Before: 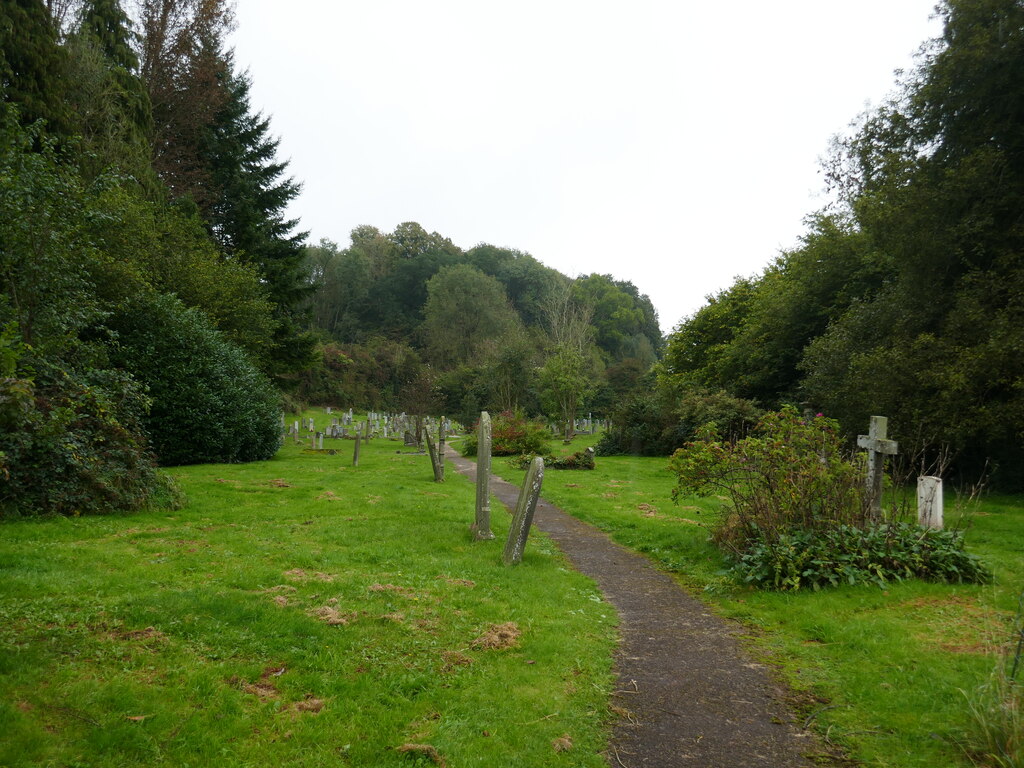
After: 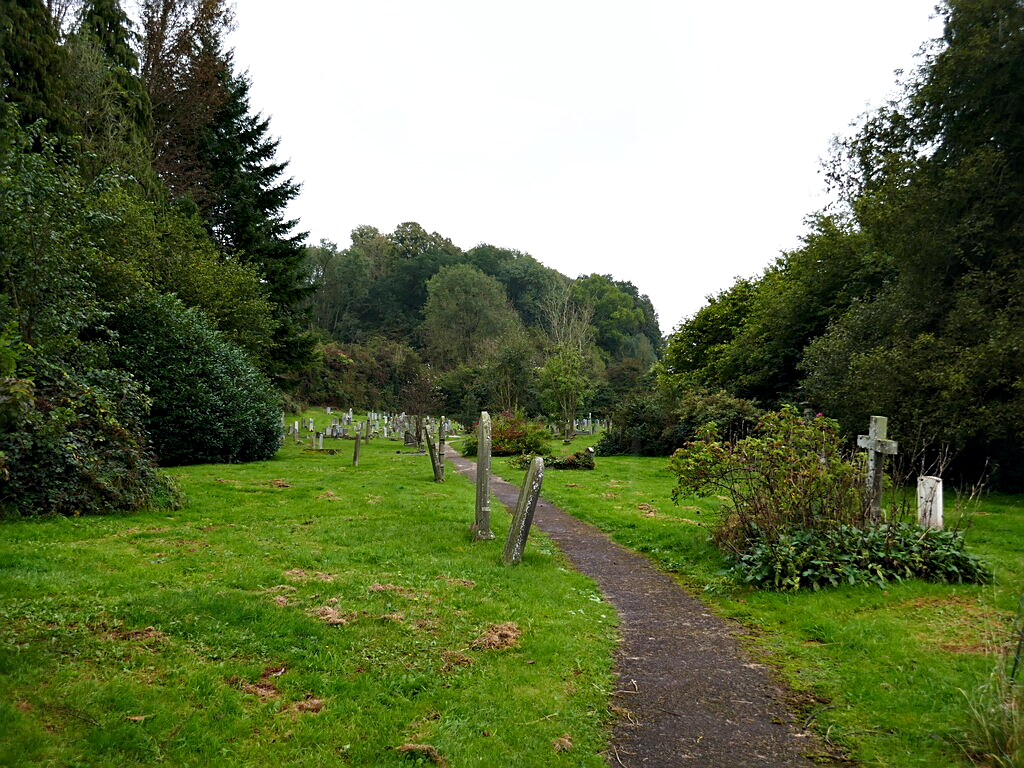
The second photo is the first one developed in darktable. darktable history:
contrast equalizer: octaves 7, y [[0.528, 0.548, 0.563, 0.562, 0.546, 0.526], [0.55 ×6], [0 ×6], [0 ×6], [0 ×6]]
sharpen: on, module defaults
